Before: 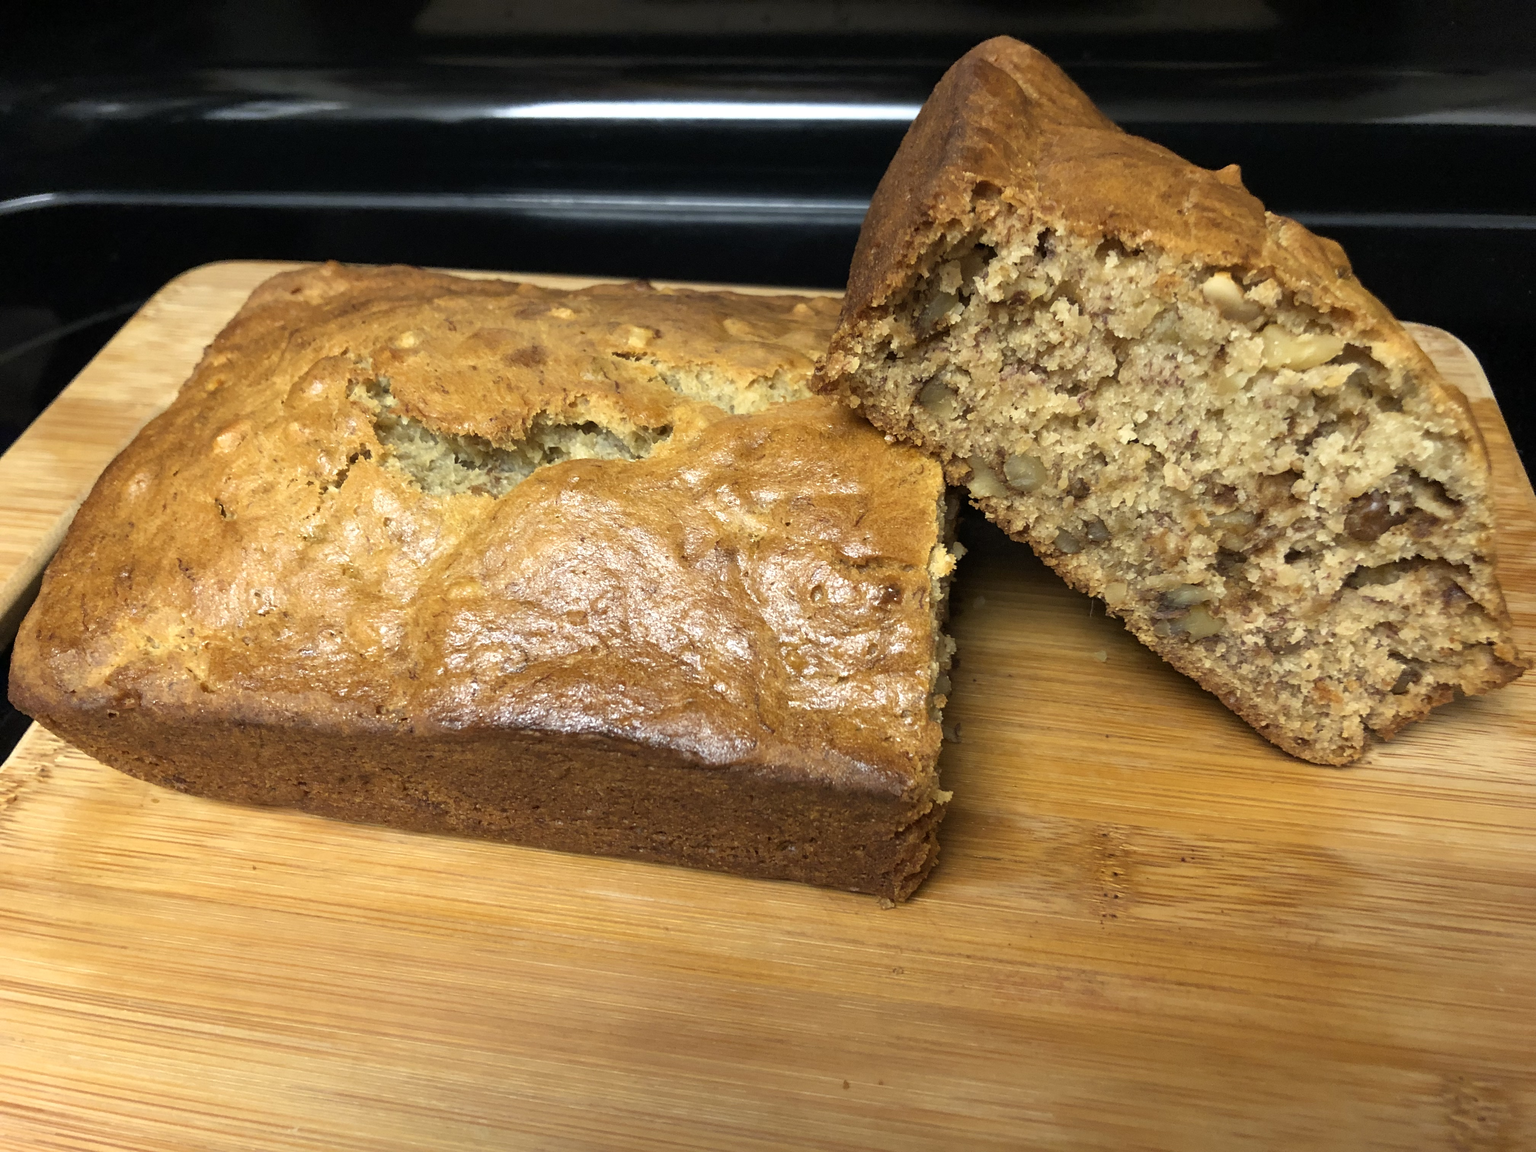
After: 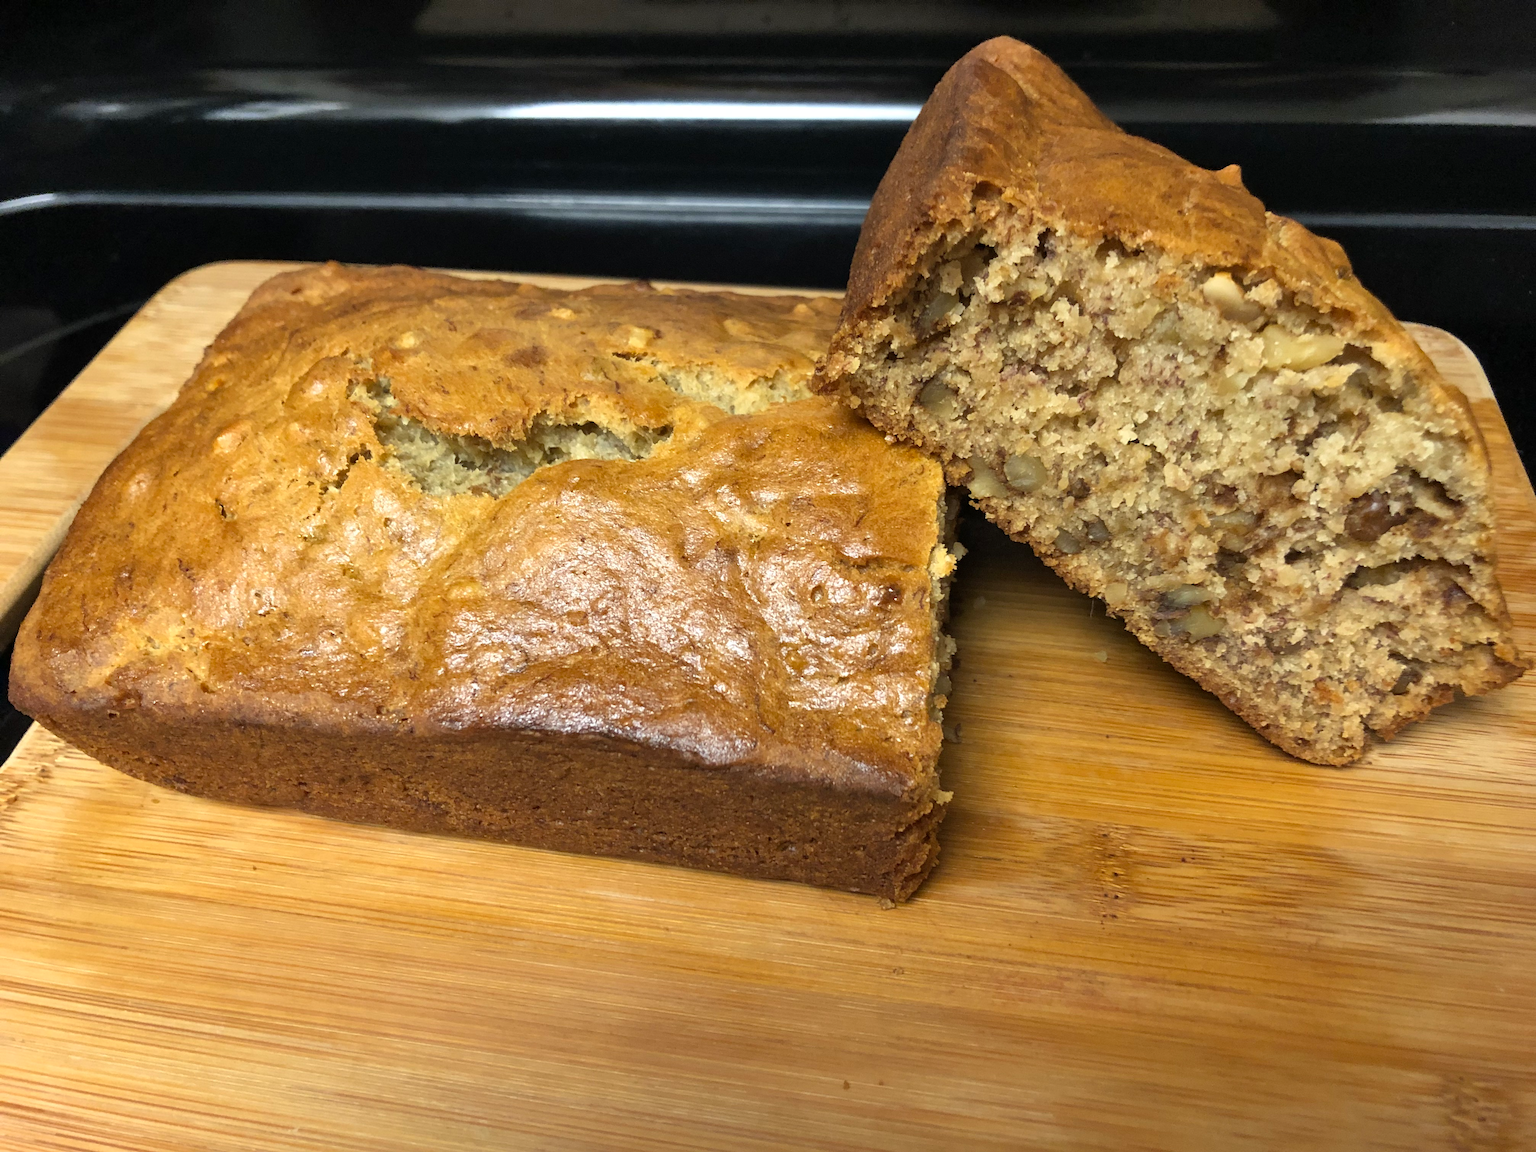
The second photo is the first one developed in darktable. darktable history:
shadows and highlights: shadows 37.51, highlights -27.66, soften with gaussian
